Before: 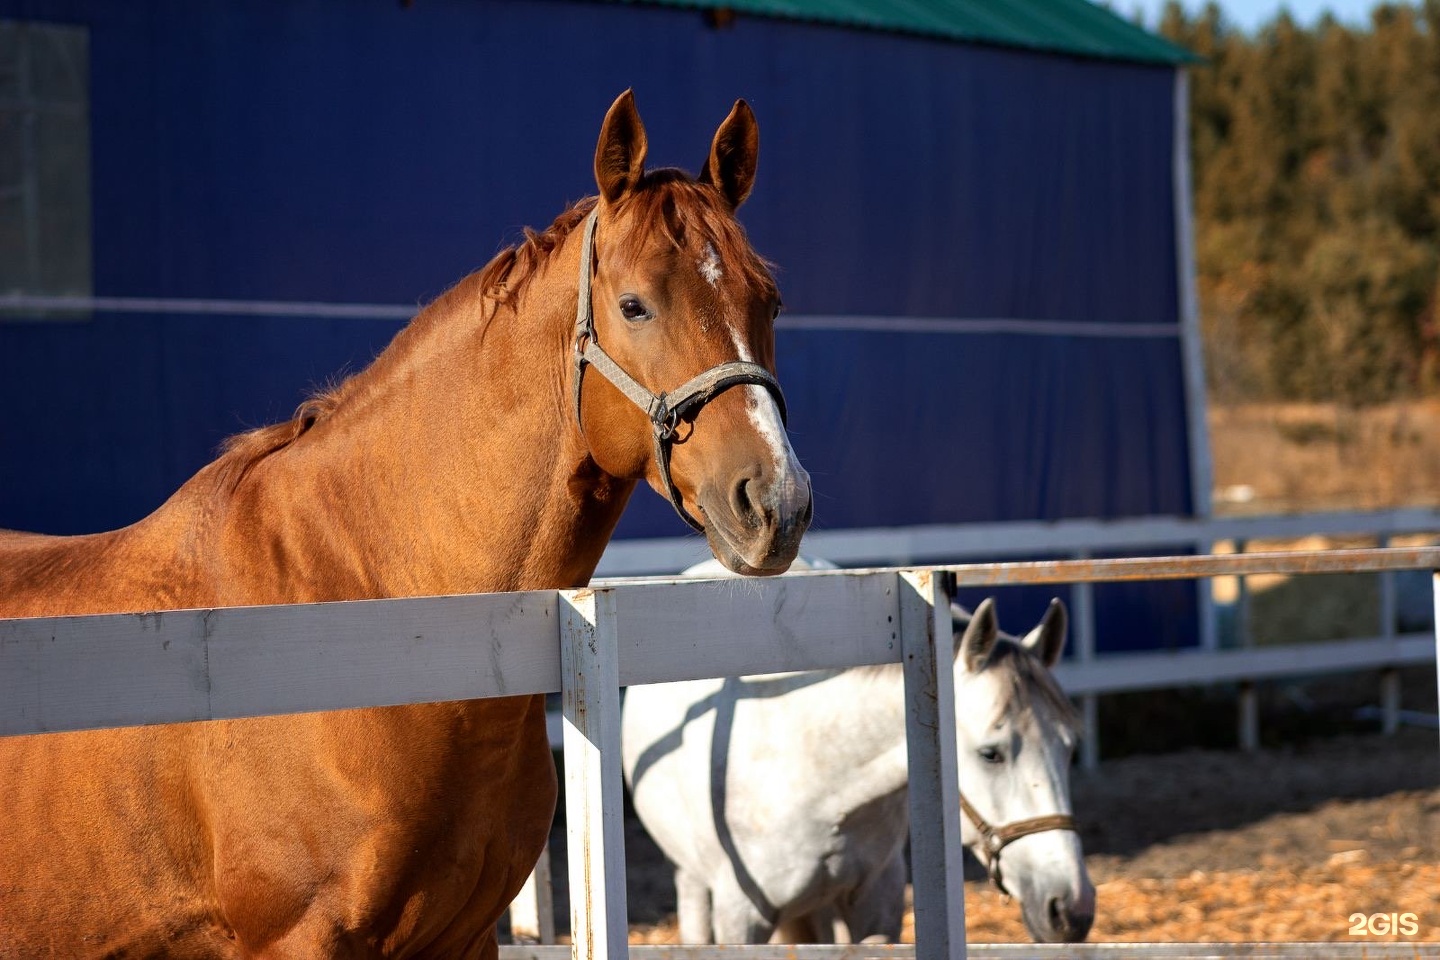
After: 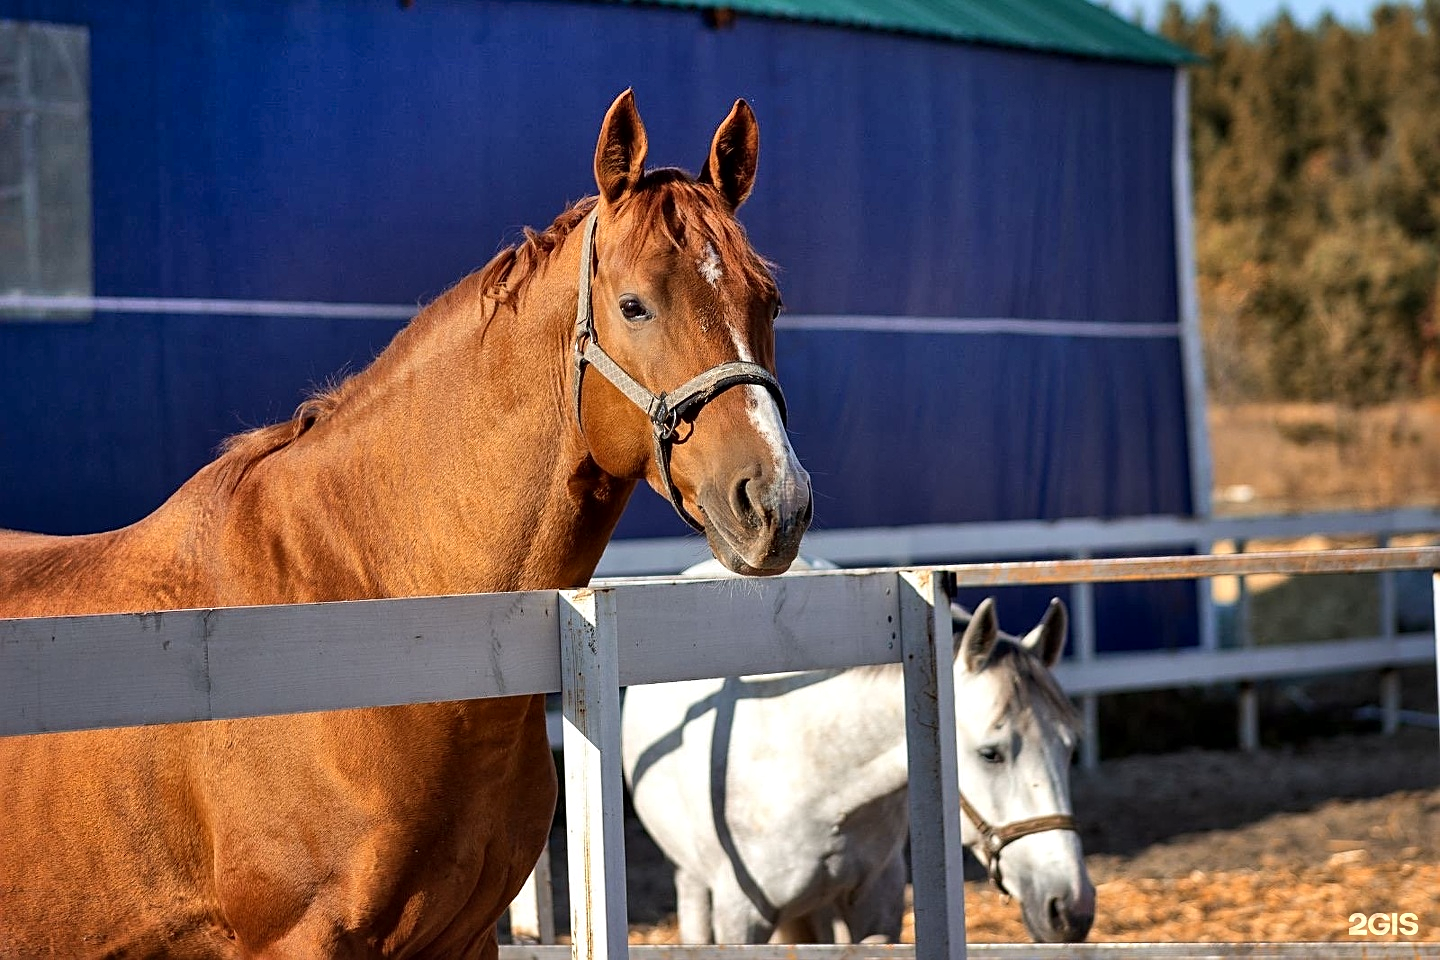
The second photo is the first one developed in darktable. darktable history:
local contrast: mode bilateral grid, contrast 20, coarseness 50, detail 120%, midtone range 0.2
shadows and highlights: shadows 60, soften with gaussian
sharpen: on, module defaults
